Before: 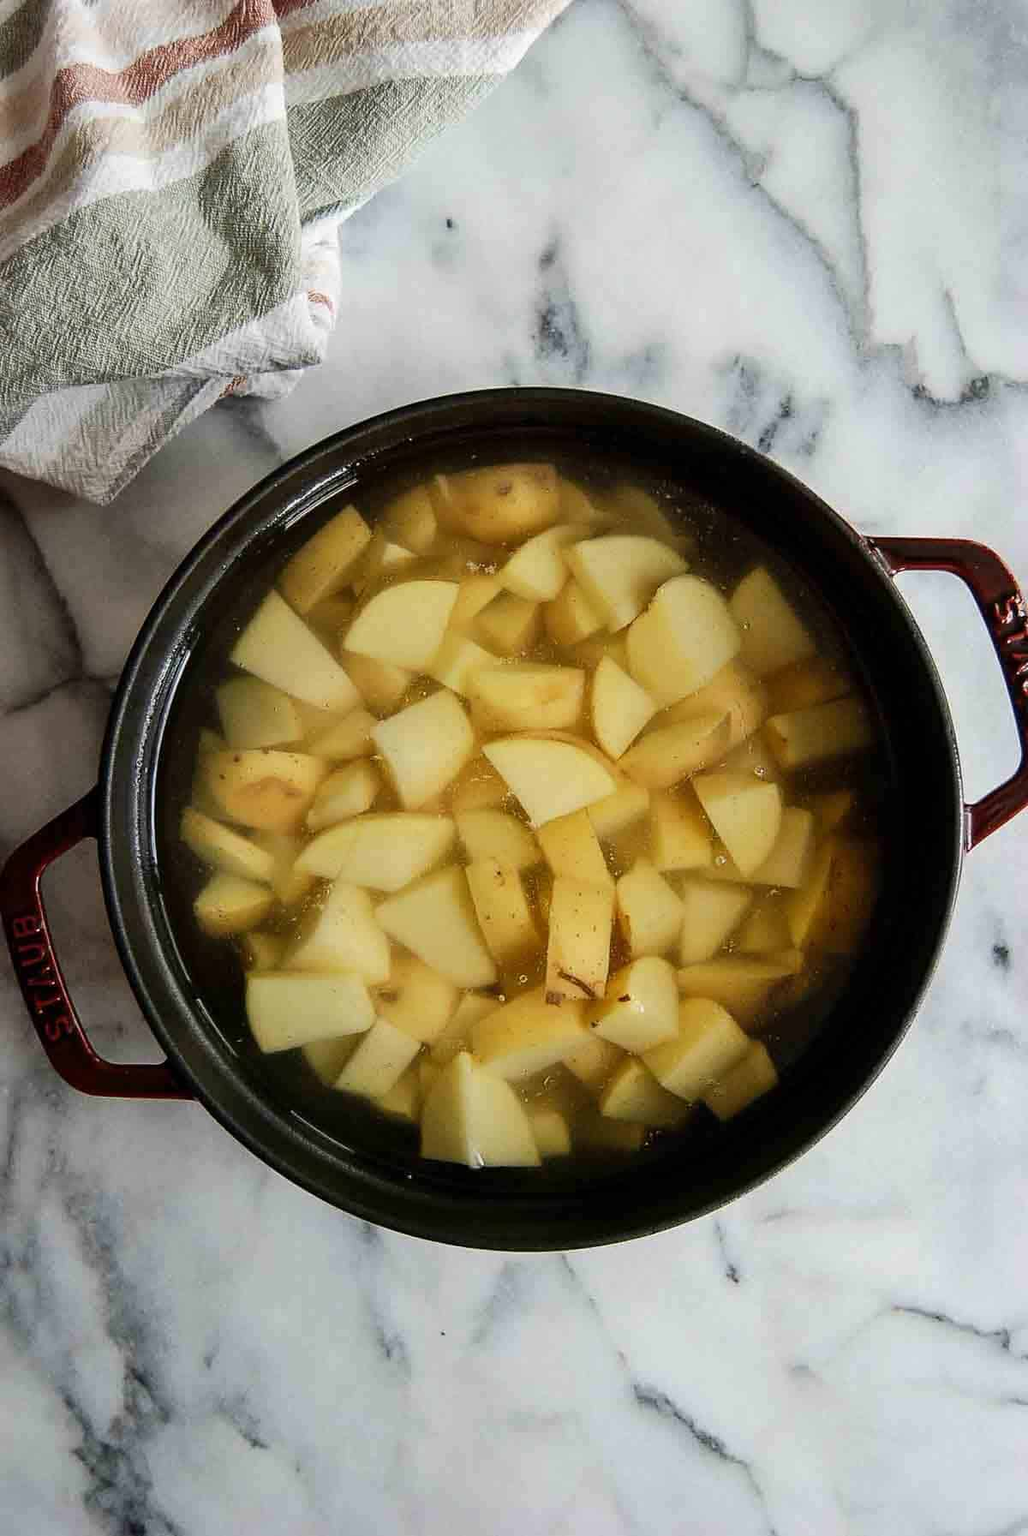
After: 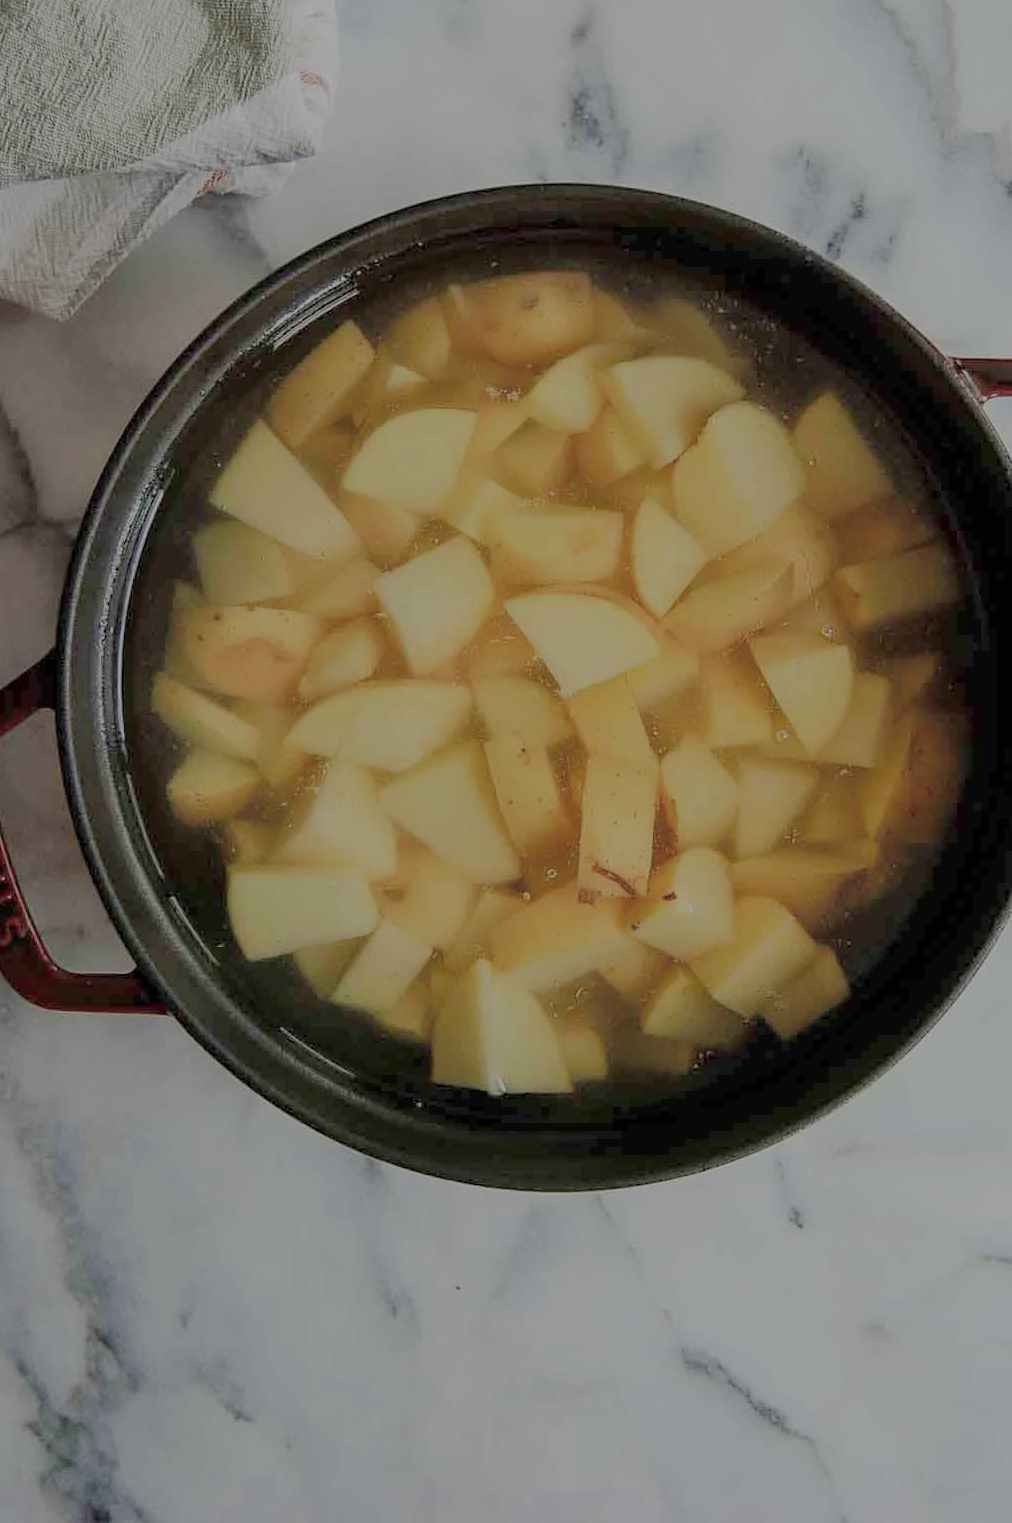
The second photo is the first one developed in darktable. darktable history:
crop and rotate: left 4.981%, top 15.058%, right 10.65%
filmic rgb: black relative exposure -13.86 EV, white relative exposure 7.97 EV, hardness 3.73, latitude 49.28%, contrast 0.515
